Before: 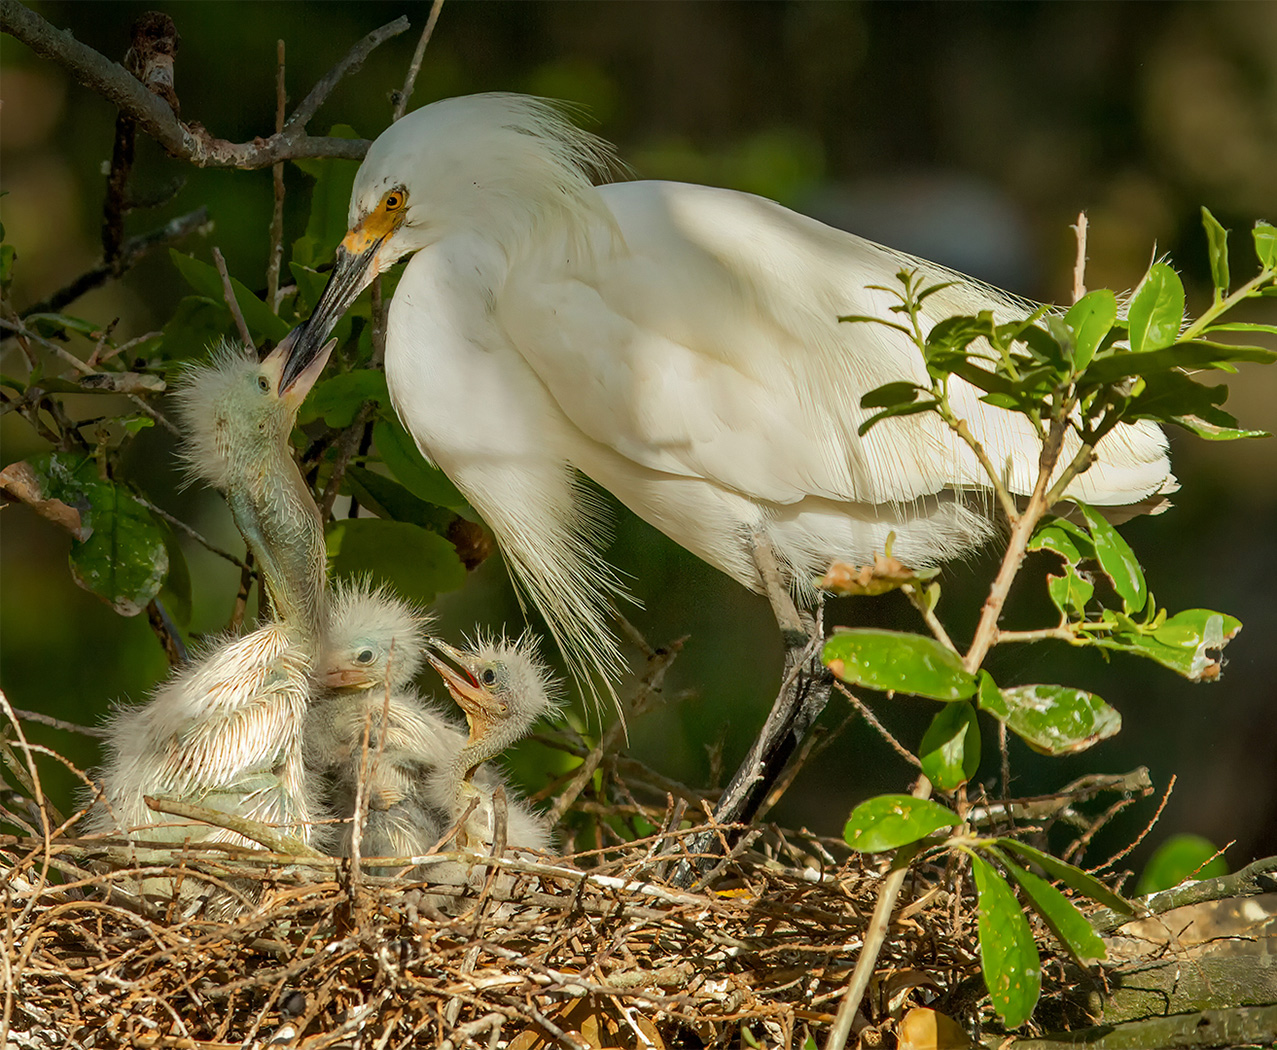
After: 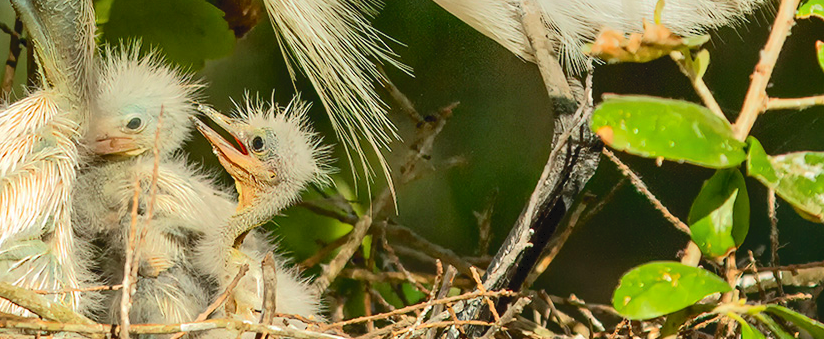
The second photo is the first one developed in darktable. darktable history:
tone curve: curves: ch0 [(0, 0) (0.003, 0.049) (0.011, 0.052) (0.025, 0.061) (0.044, 0.08) (0.069, 0.101) (0.1, 0.119) (0.136, 0.139) (0.177, 0.172) (0.224, 0.222) (0.277, 0.292) (0.335, 0.367) (0.399, 0.444) (0.468, 0.538) (0.543, 0.623) (0.623, 0.713) (0.709, 0.784) (0.801, 0.844) (0.898, 0.916) (1, 1)], color space Lab, independent channels, preserve colors none
contrast brightness saturation: contrast 0.074, brightness 0.071, saturation 0.181
crop: left 18.158%, top 50.783%, right 17.315%, bottom 16.839%
